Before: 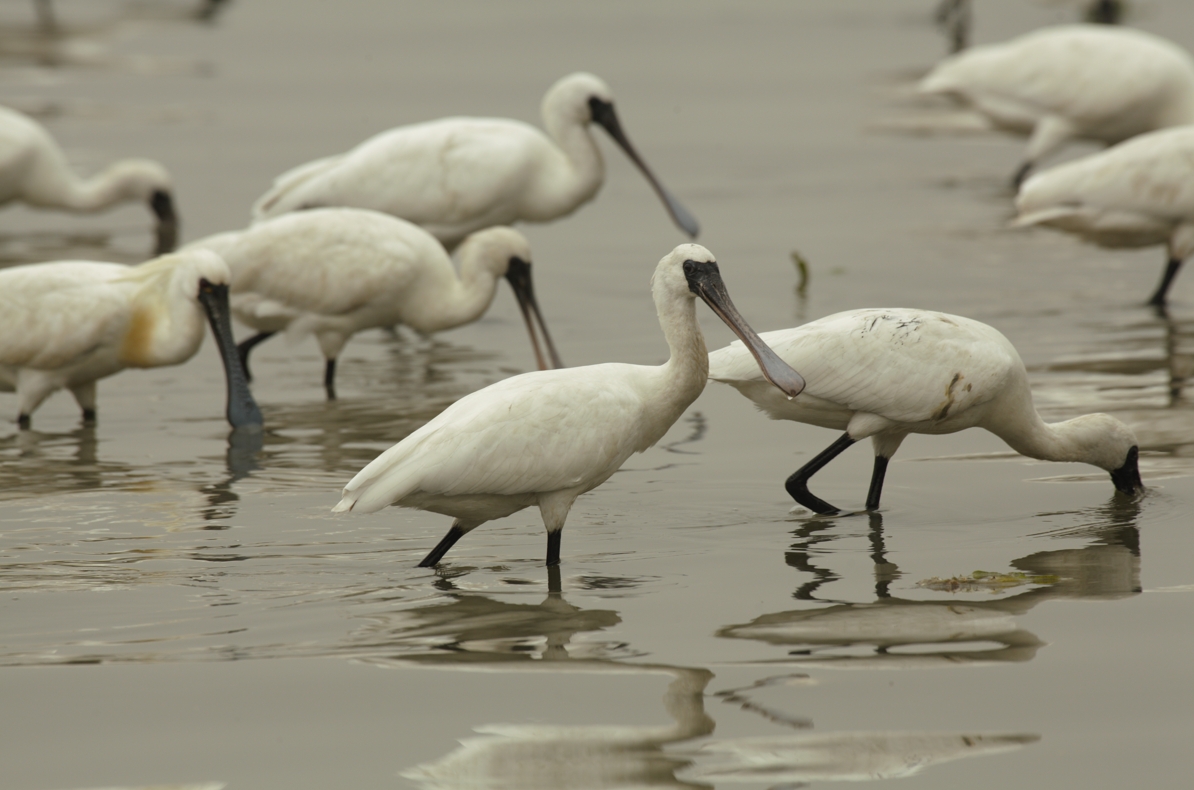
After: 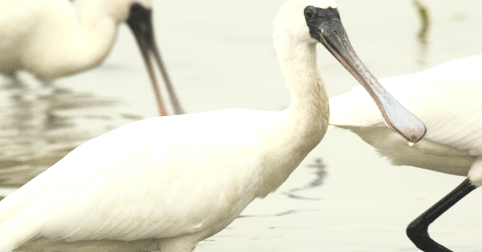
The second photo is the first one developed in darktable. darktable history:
grain: coarseness 0.09 ISO, strength 10%
contrast brightness saturation: contrast 0.01, saturation -0.05
contrast equalizer: octaves 7, y [[0.6 ×6], [0.55 ×6], [0 ×6], [0 ×6], [0 ×6]], mix -0.2
crop: left 31.751%, top 32.172%, right 27.8%, bottom 35.83%
exposure: black level correction -0.005, exposure 1.002 EV, compensate highlight preservation false
white balance: red 0.976, blue 1.04
base curve: curves: ch0 [(0, 0) (0.028, 0.03) (0.121, 0.232) (0.46, 0.748) (0.859, 0.968) (1, 1)]
local contrast: mode bilateral grid, contrast 100, coarseness 100, detail 165%, midtone range 0.2
